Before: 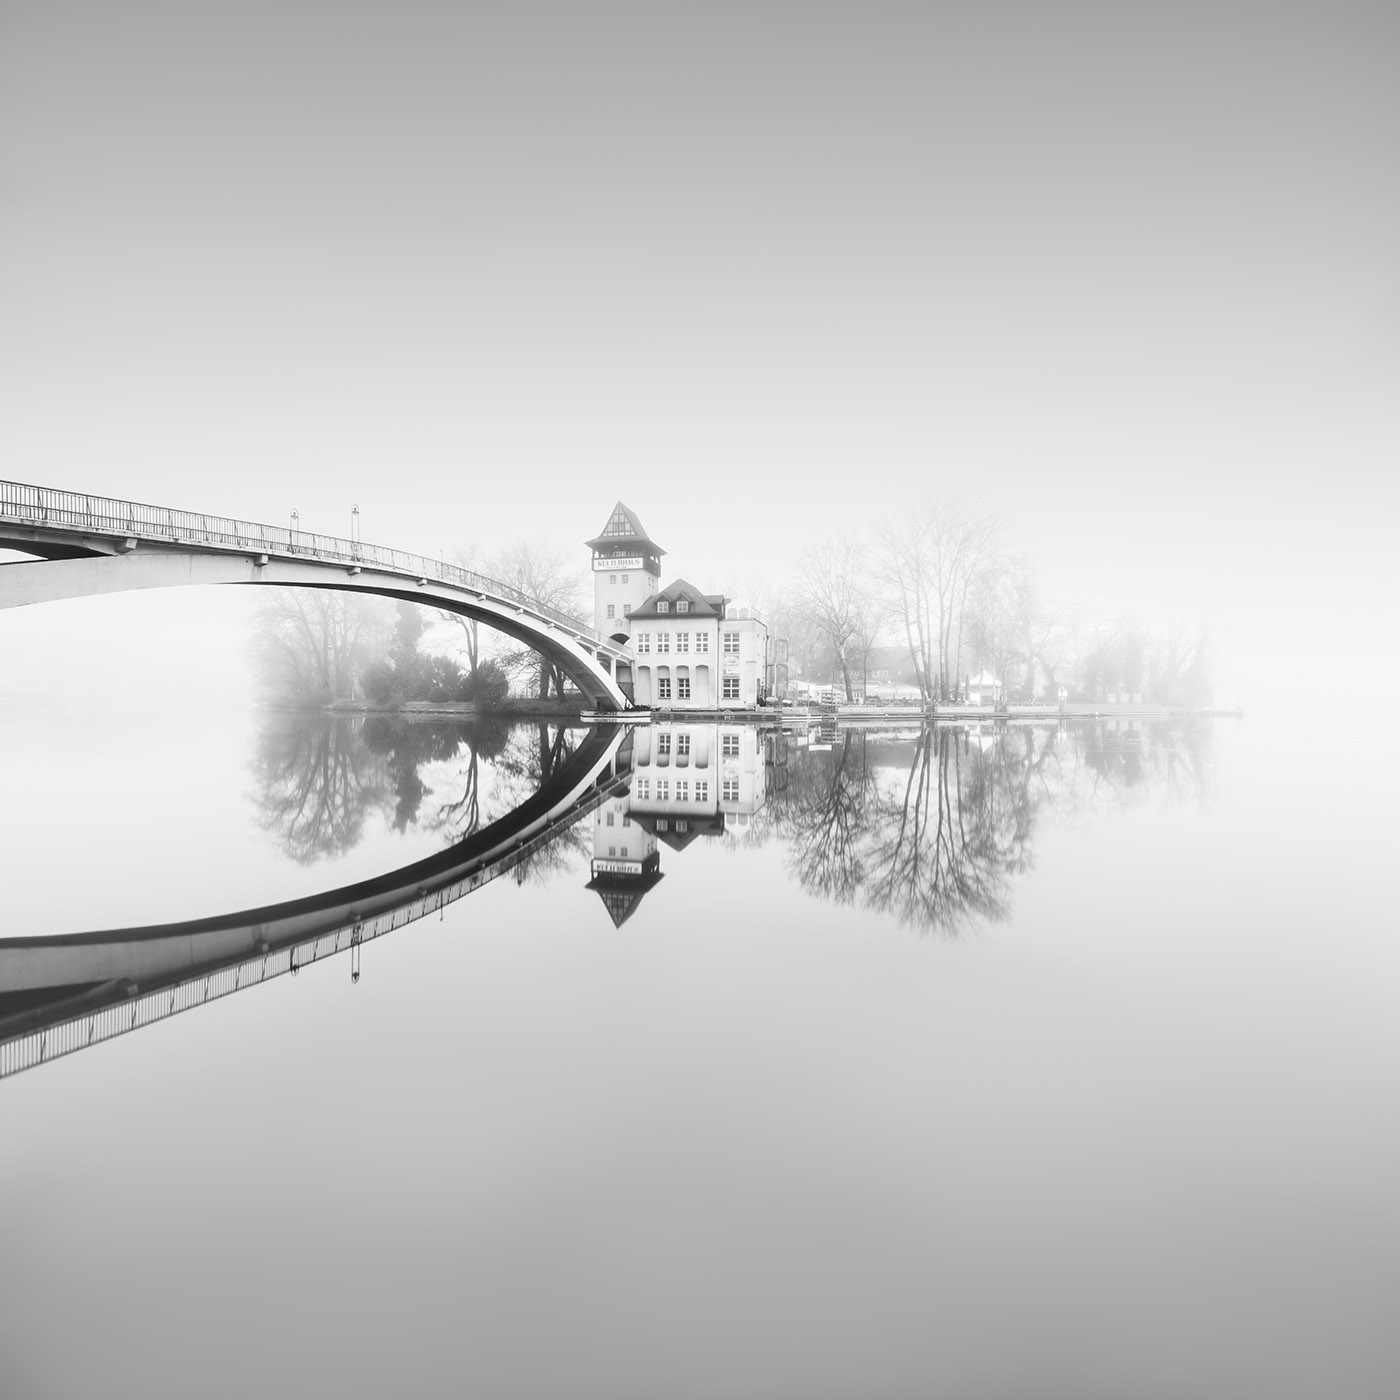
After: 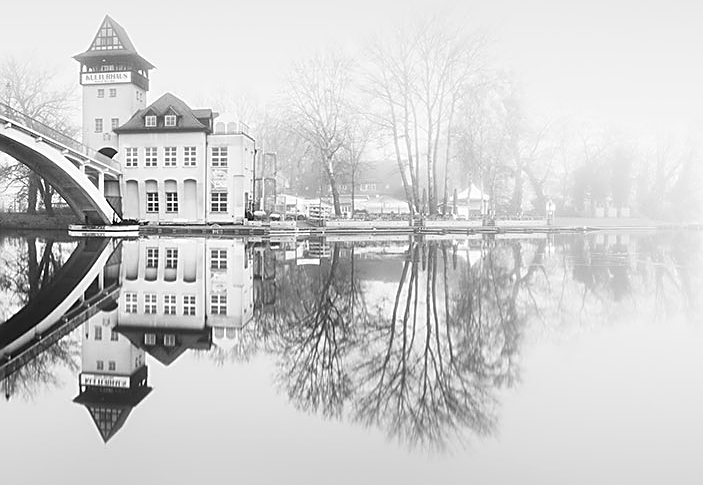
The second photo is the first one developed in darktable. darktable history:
sharpen: amount 0.75
crop: left 36.607%, top 34.735%, right 13.146%, bottom 30.611%
